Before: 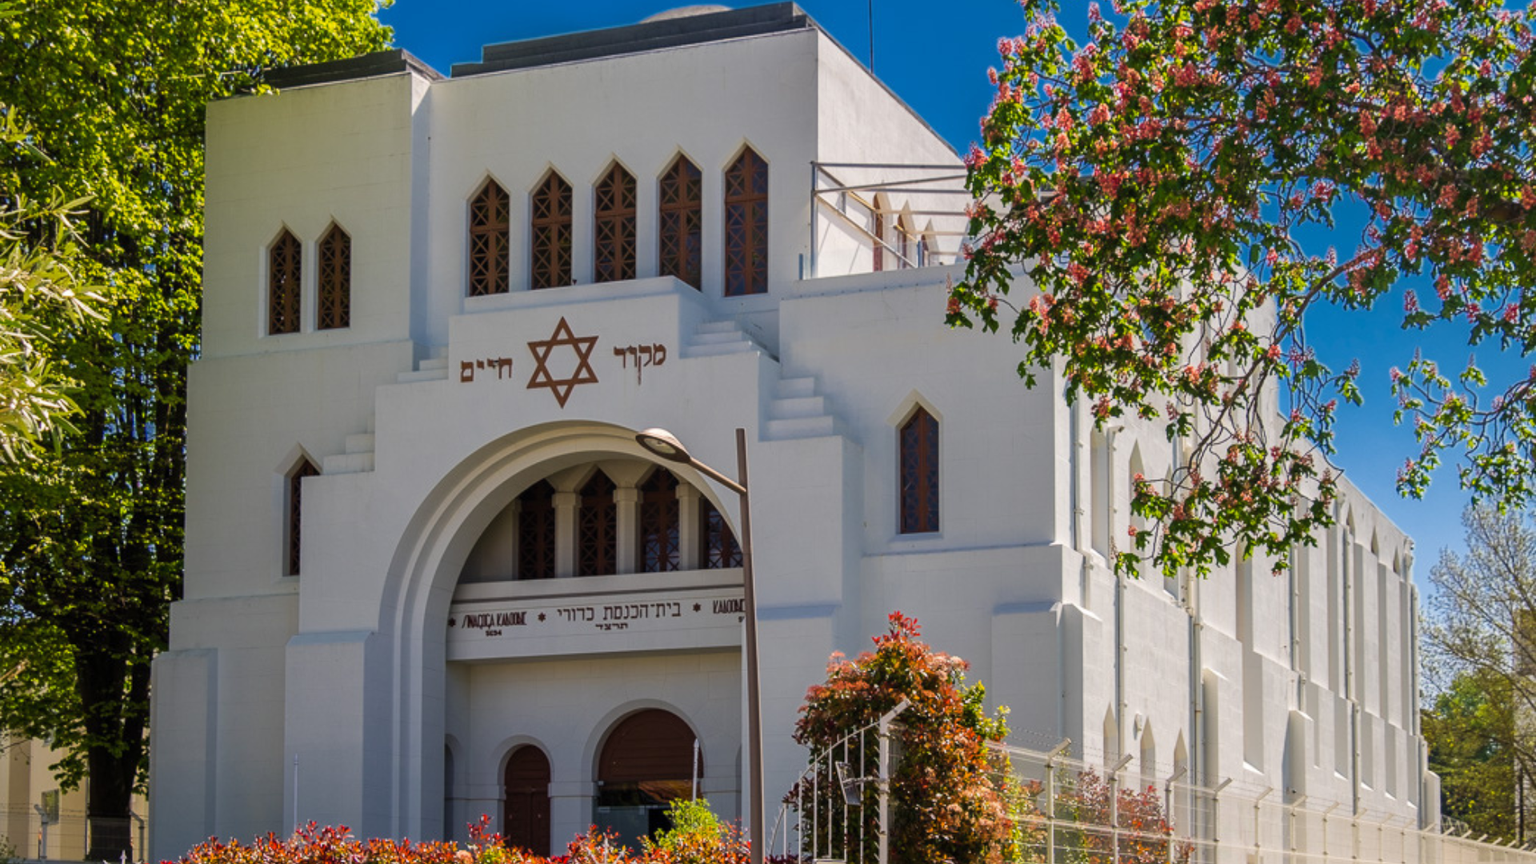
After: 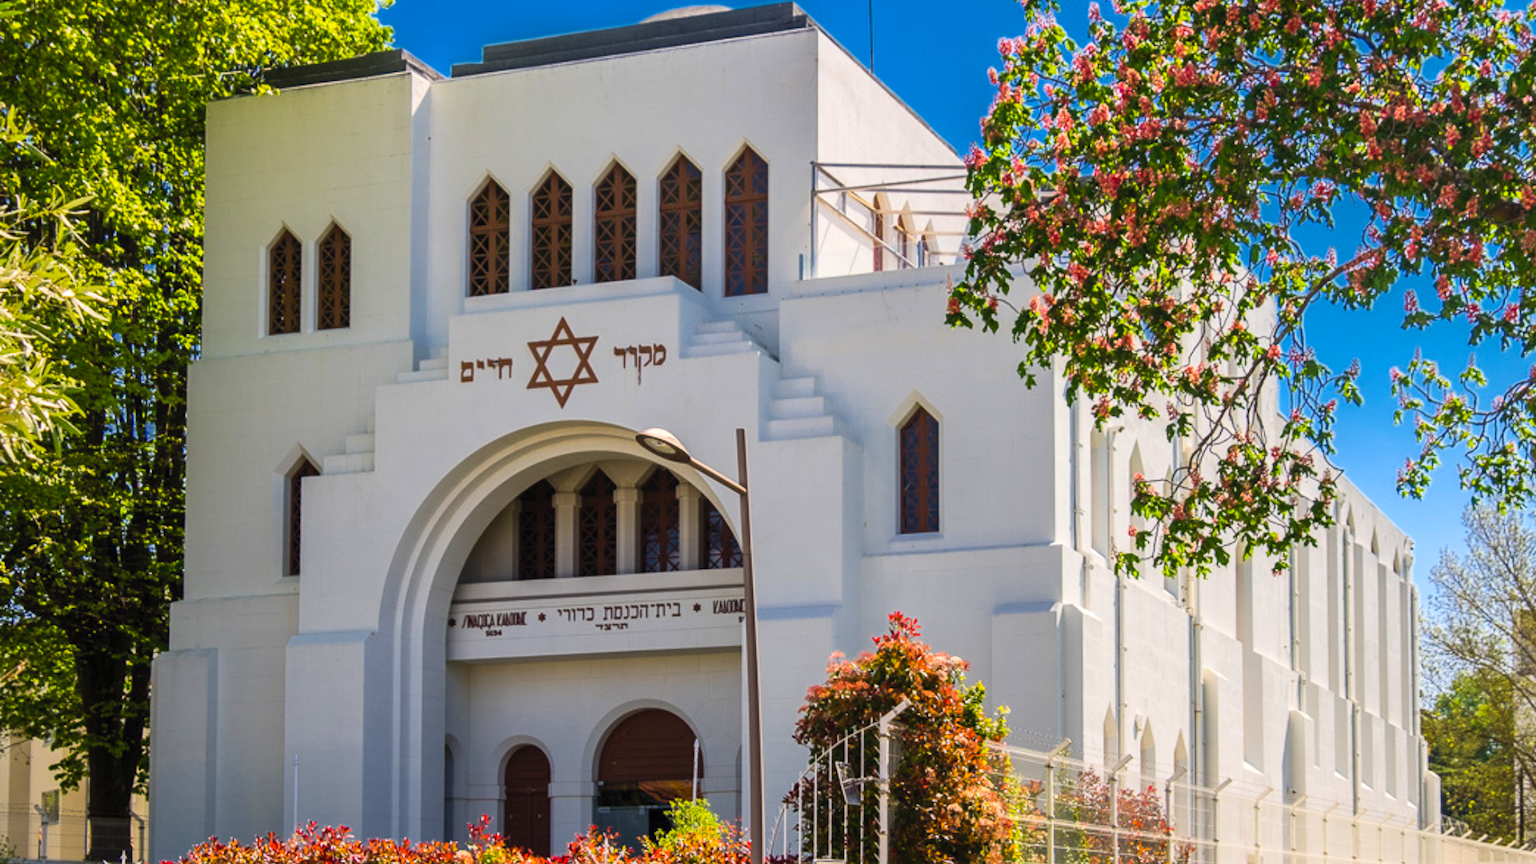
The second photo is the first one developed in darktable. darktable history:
contrast brightness saturation: contrast 0.197, brightness 0.159, saturation 0.222
